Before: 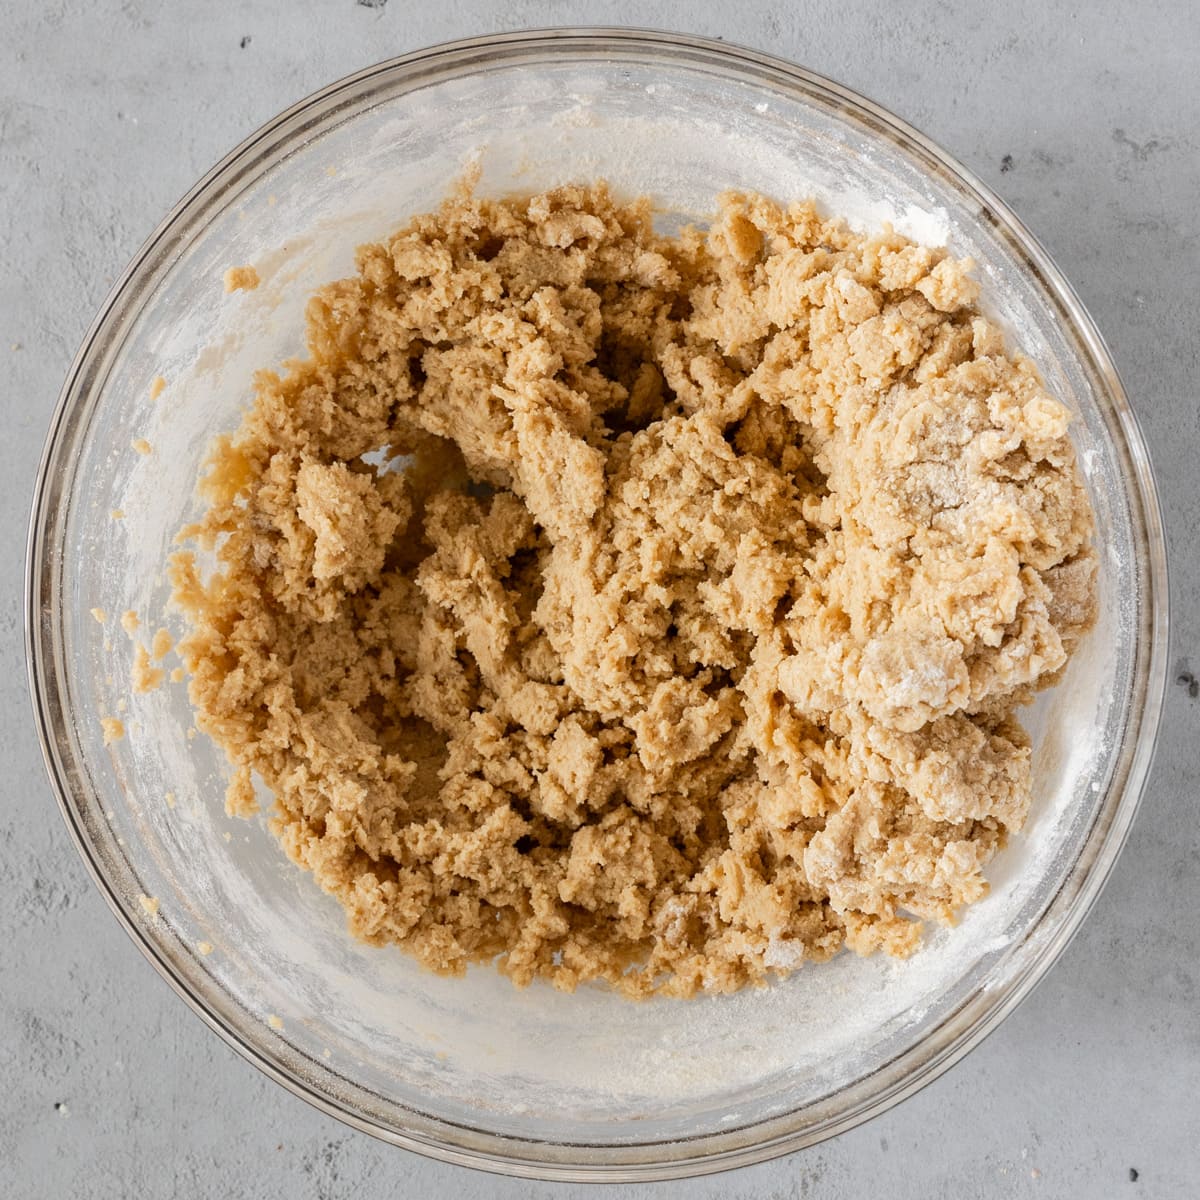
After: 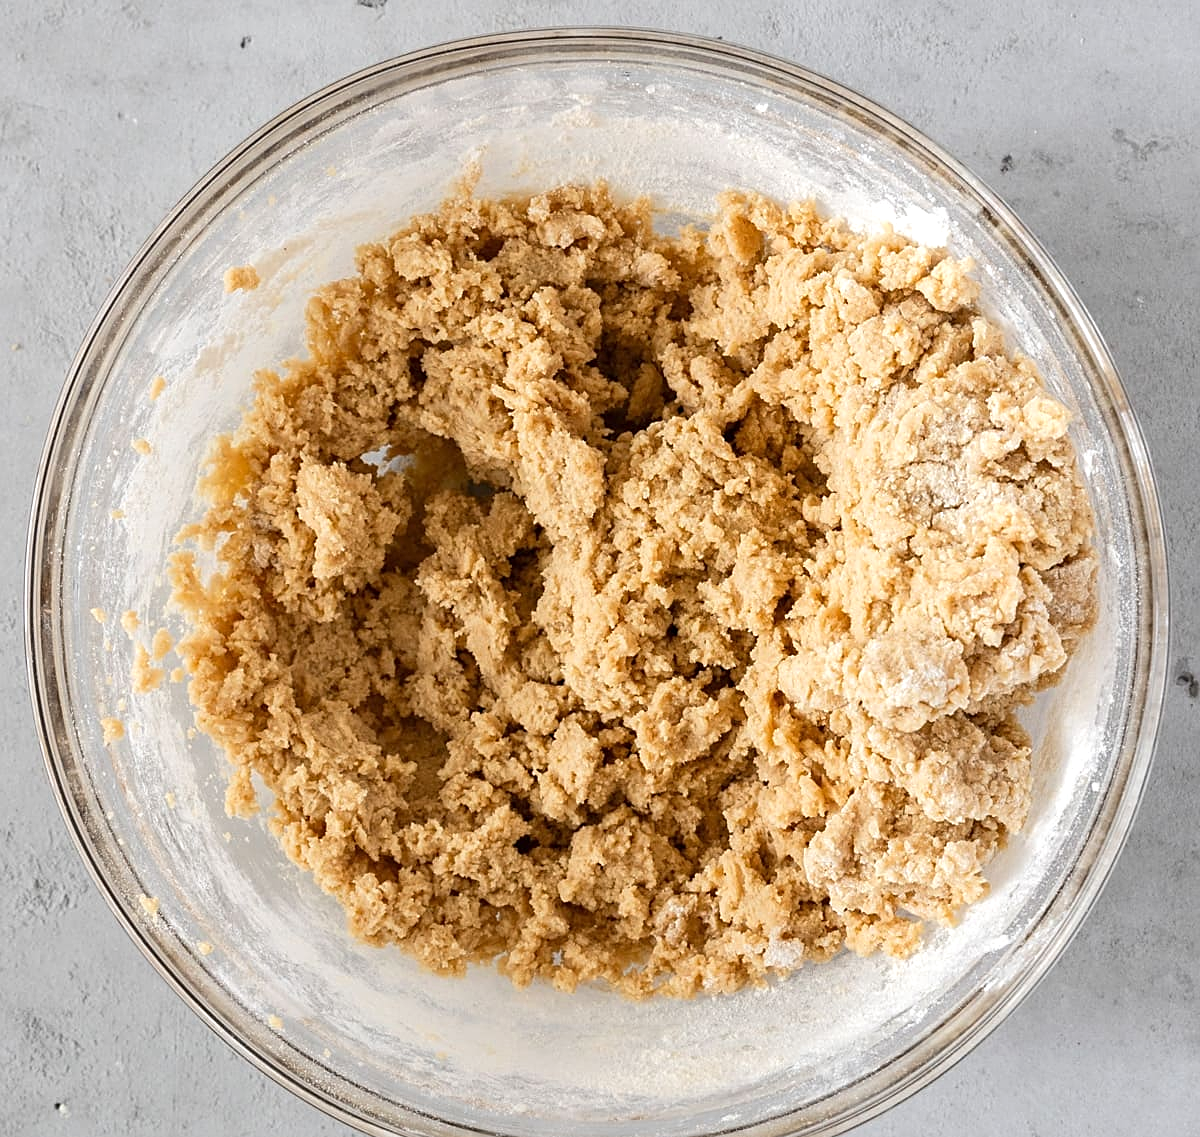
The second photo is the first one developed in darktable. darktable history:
sharpen: on, module defaults
exposure: exposure 0.259 EV, compensate highlight preservation false
crop and rotate: top 0.001%, bottom 5.178%
